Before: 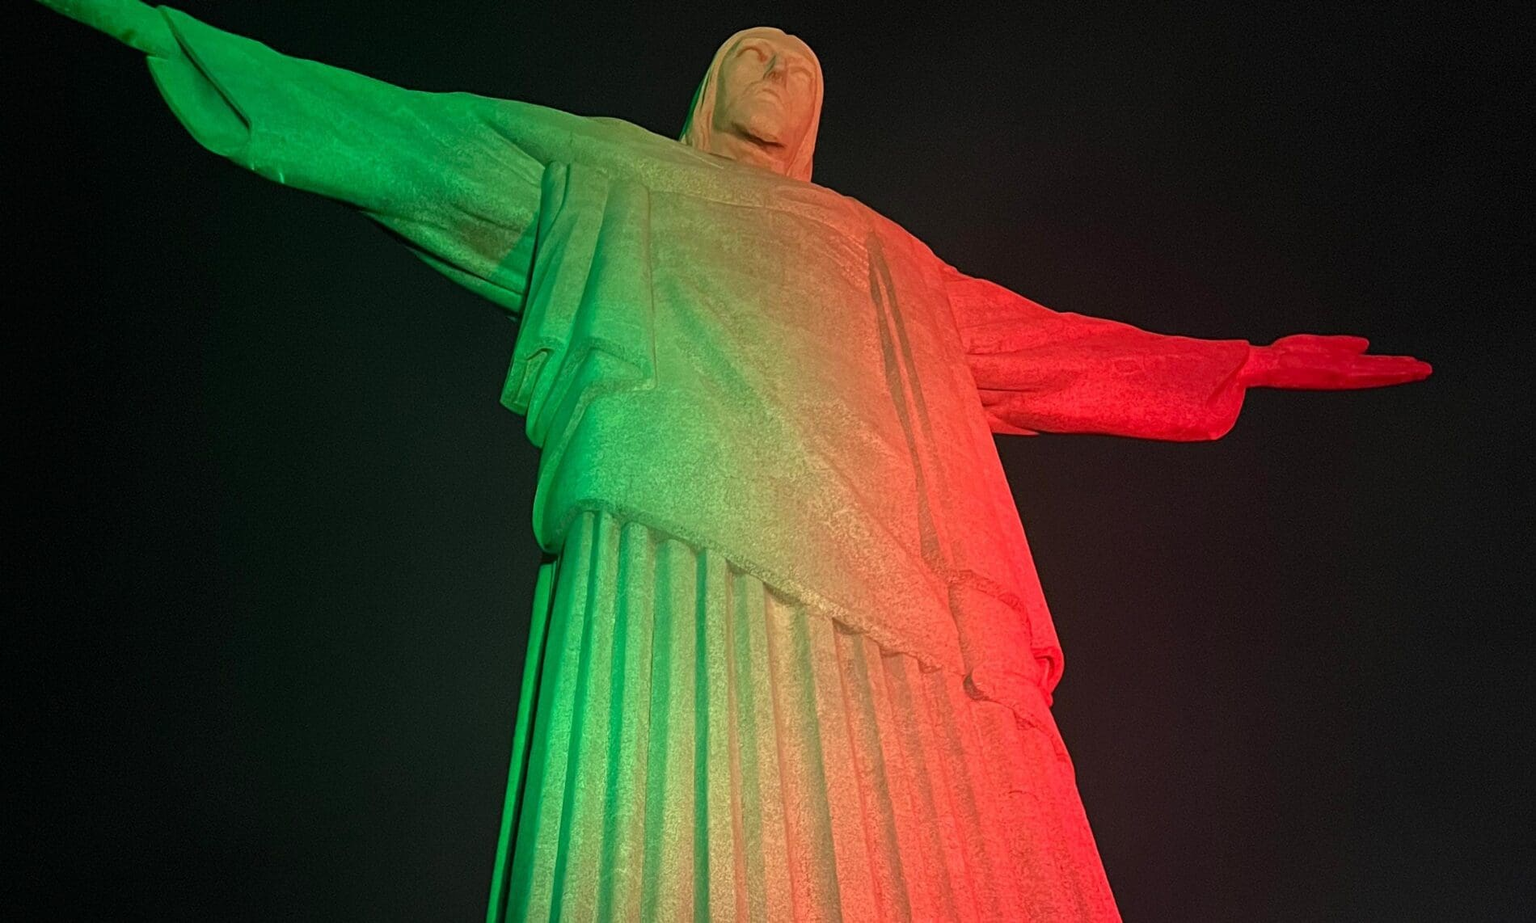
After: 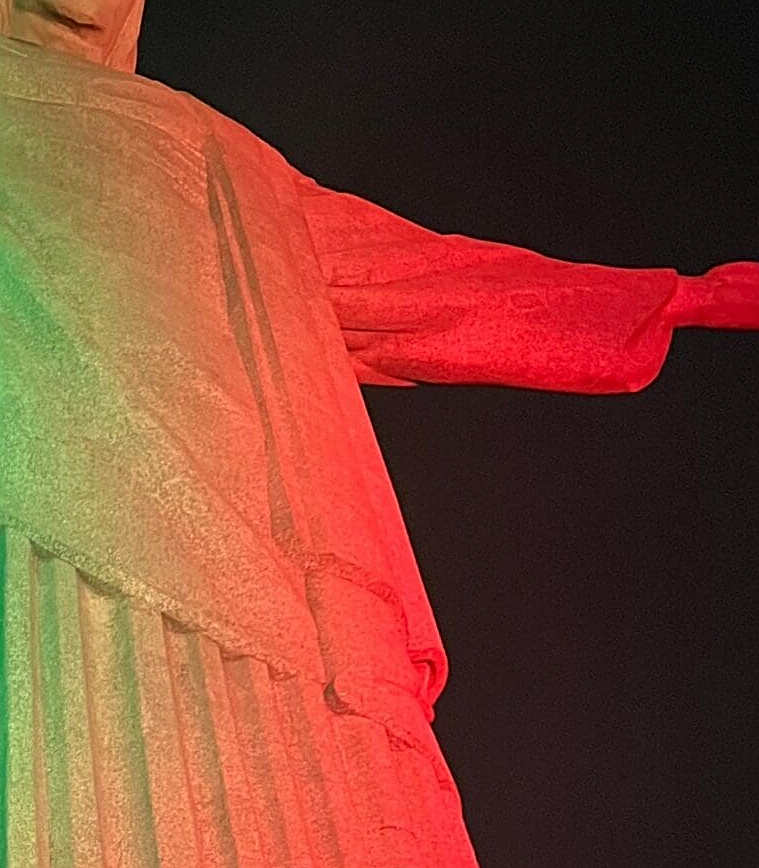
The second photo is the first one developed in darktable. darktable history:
sharpen: amount 0.478
crop: left 45.721%, top 13.393%, right 14.118%, bottom 10.01%
